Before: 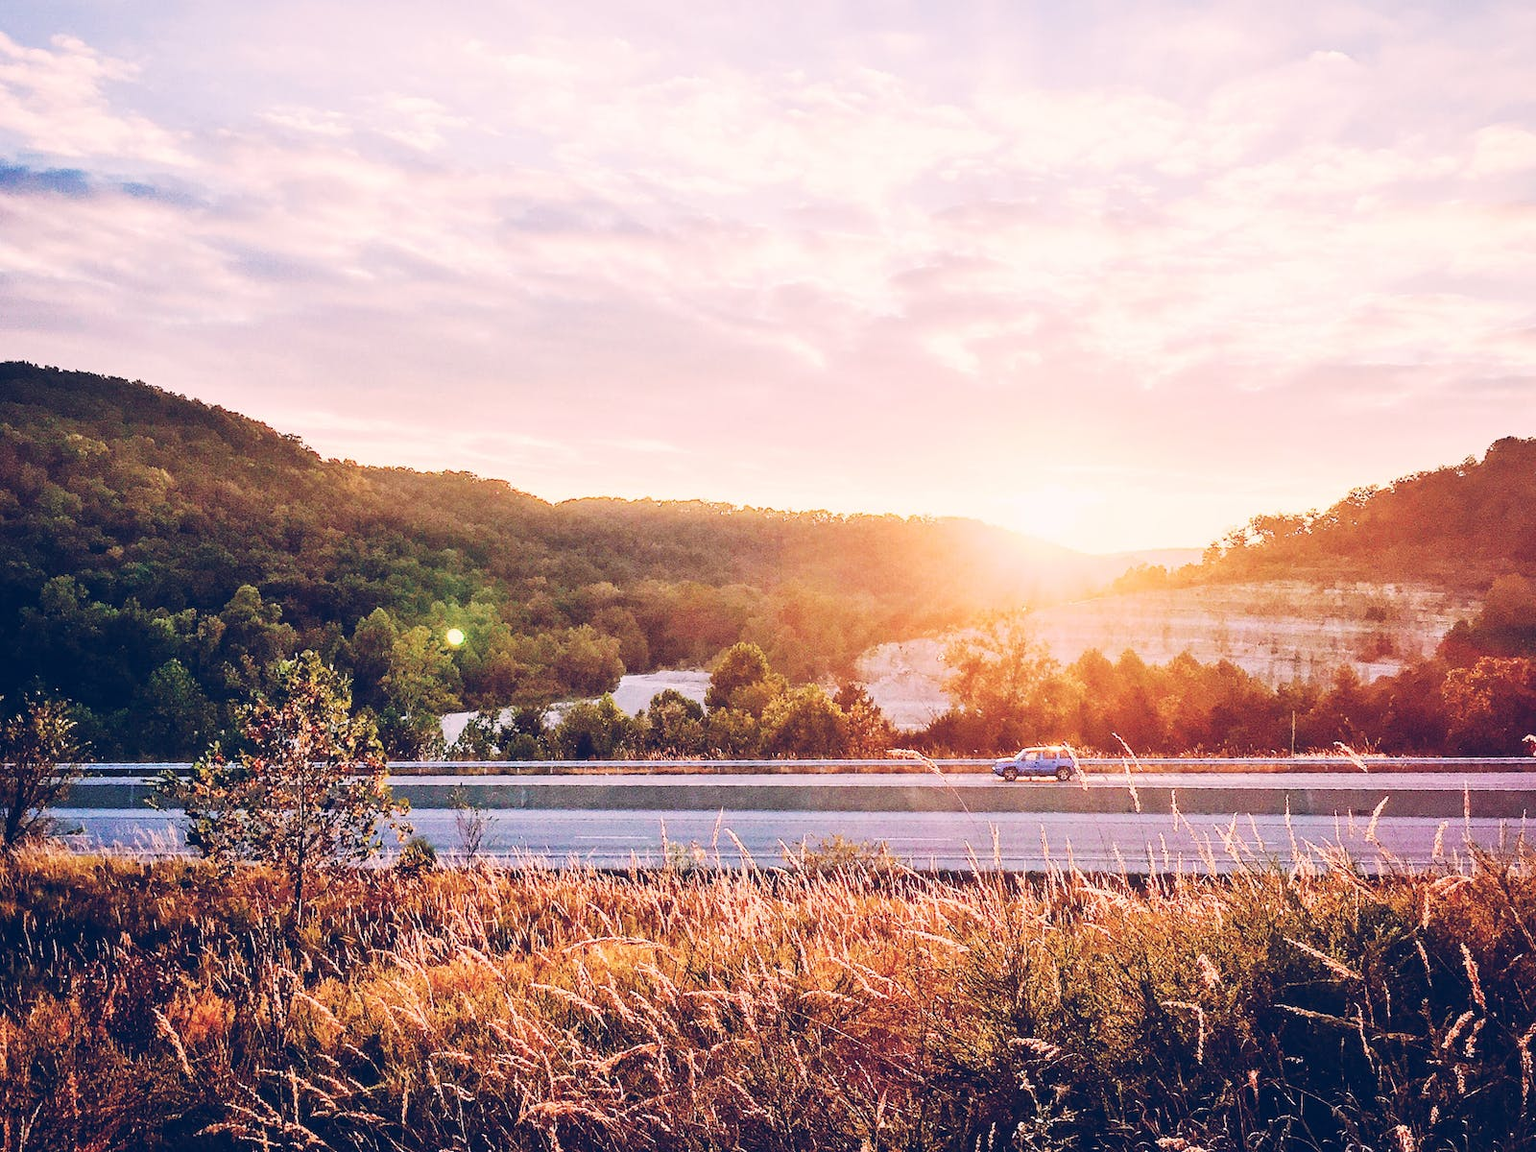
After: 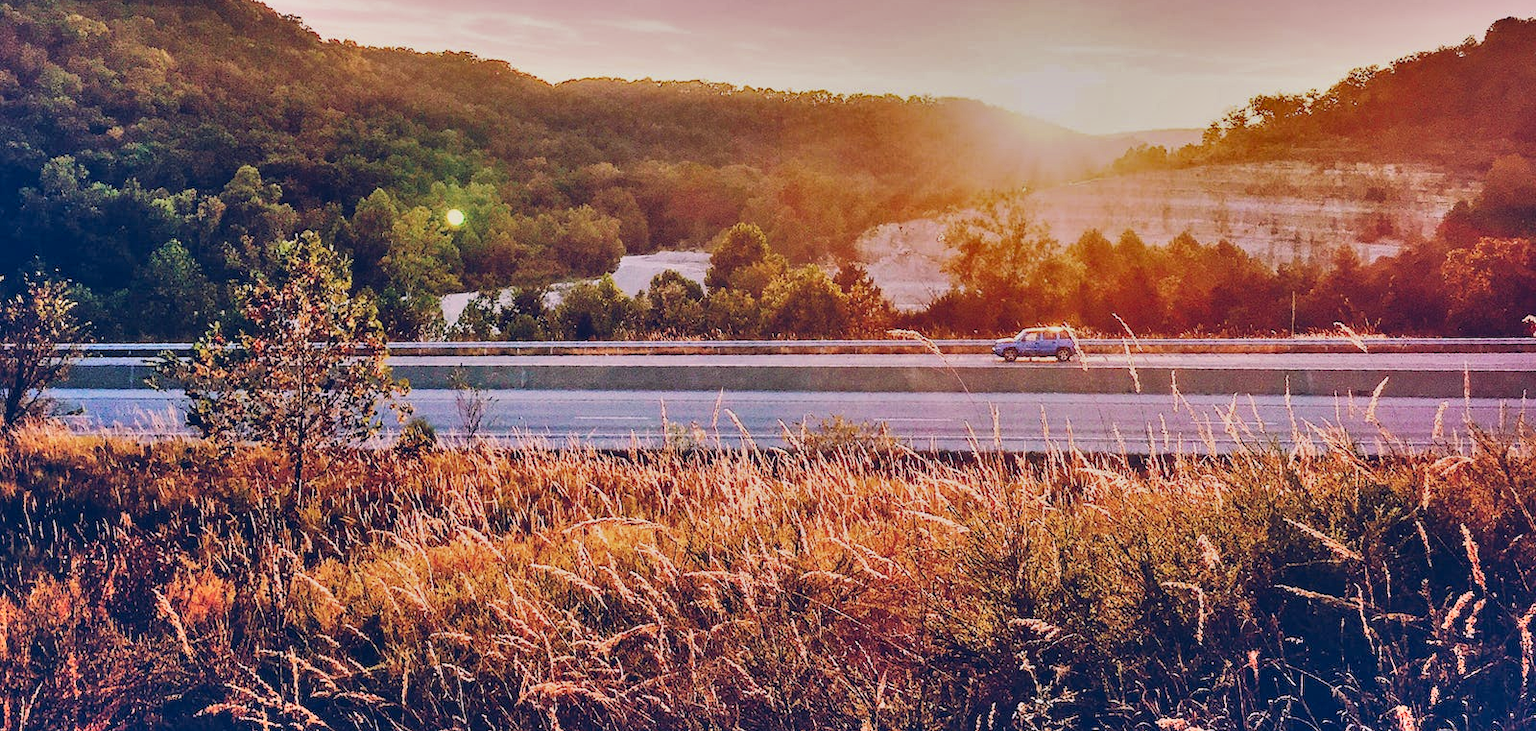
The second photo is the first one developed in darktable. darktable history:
shadows and highlights: shadows 80.73, white point adjustment -9.07, highlights -61.46, soften with gaussian
crop and rotate: top 36.435%
velvia: strength 6%
